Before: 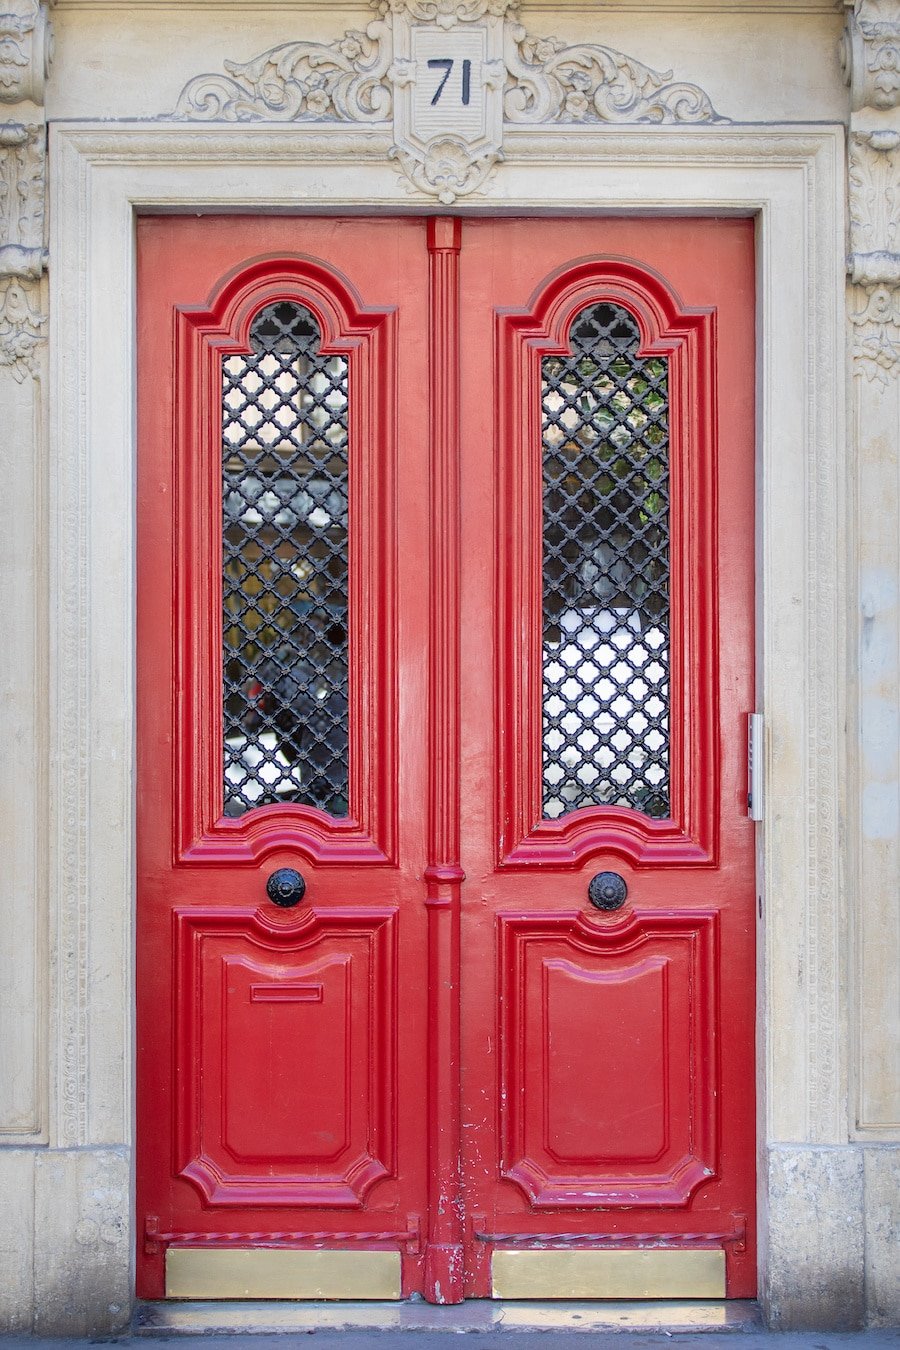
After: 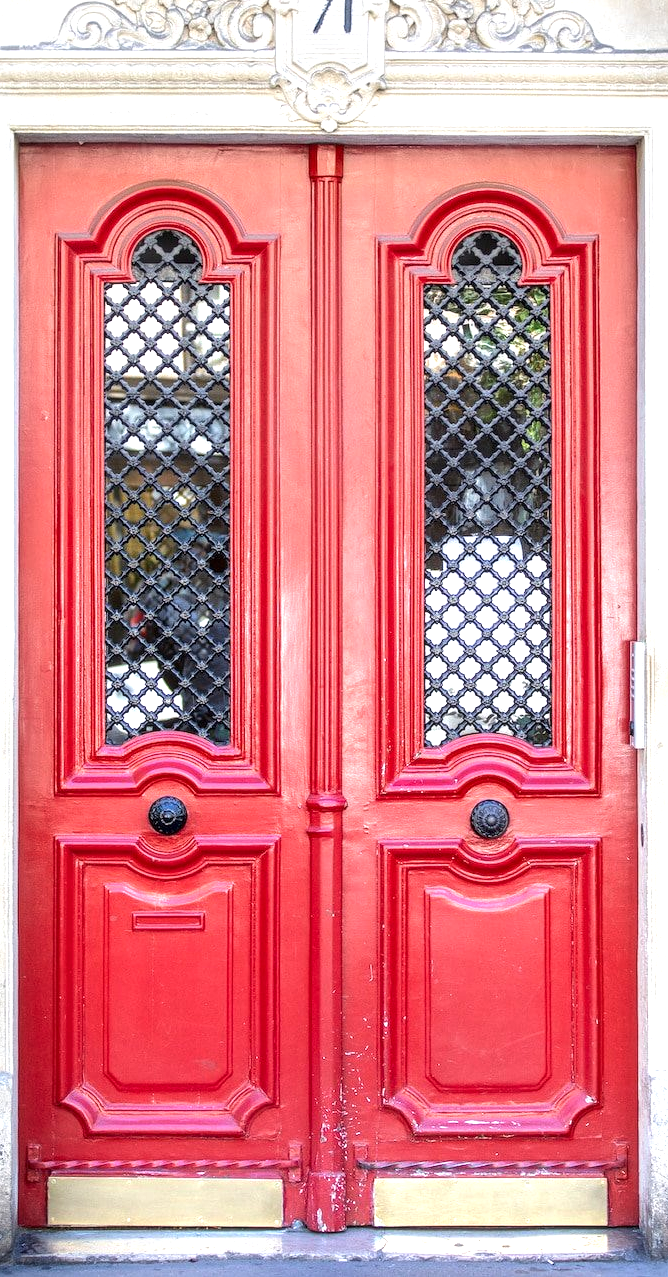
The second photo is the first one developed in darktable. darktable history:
tone equalizer: -8 EV -0.433 EV, -7 EV -0.392 EV, -6 EV -0.362 EV, -5 EV -0.194 EV, -3 EV 0.224 EV, -2 EV 0.304 EV, -1 EV 0.386 EV, +0 EV 0.403 EV, edges refinement/feathering 500, mask exposure compensation -1.57 EV, preserve details no
crop and rotate: left 13.176%, top 5.398%, right 12.556%
exposure: black level correction 0.001, exposure 0.499 EV, compensate highlight preservation false
local contrast: on, module defaults
